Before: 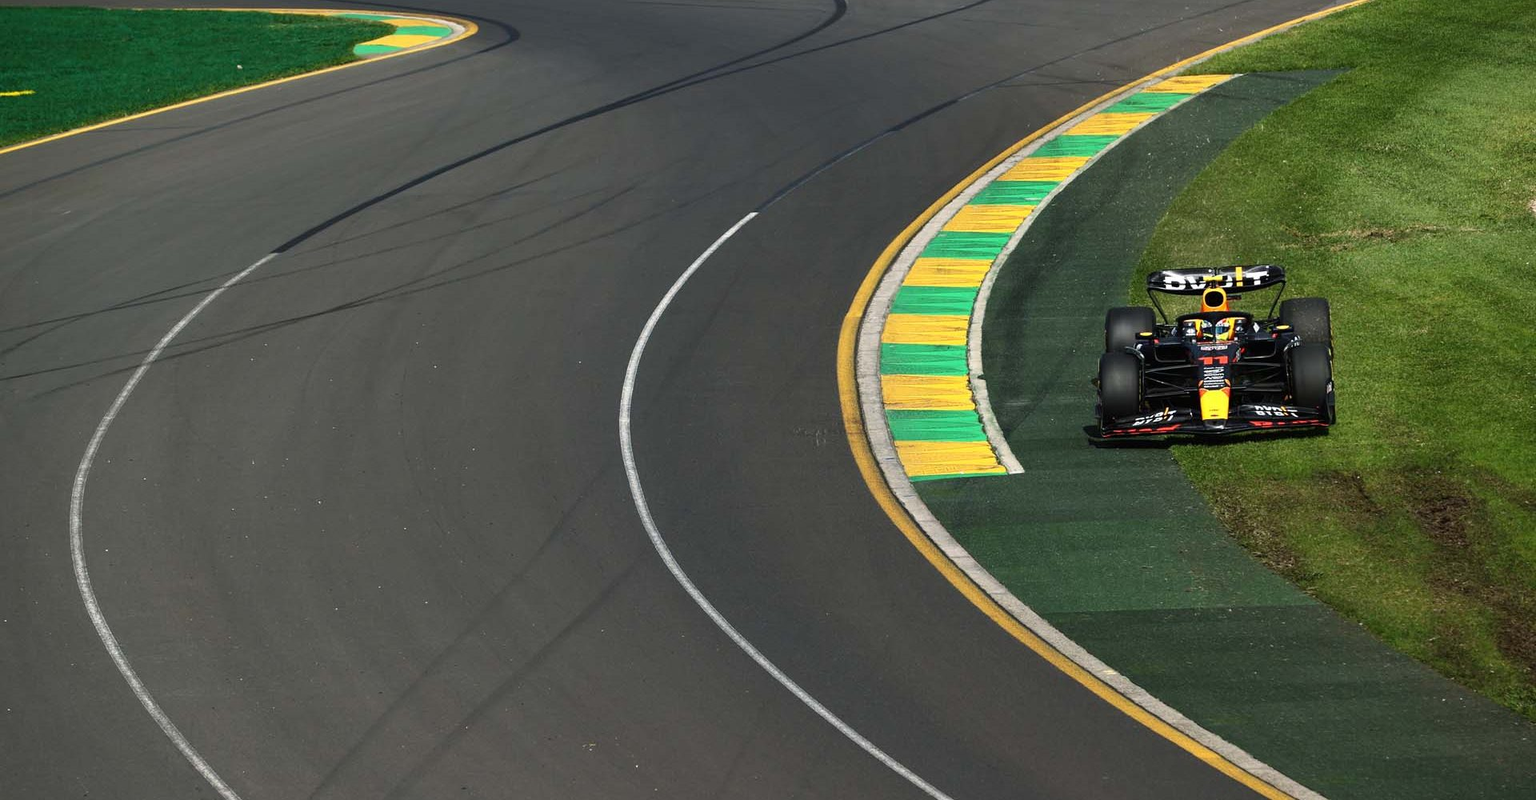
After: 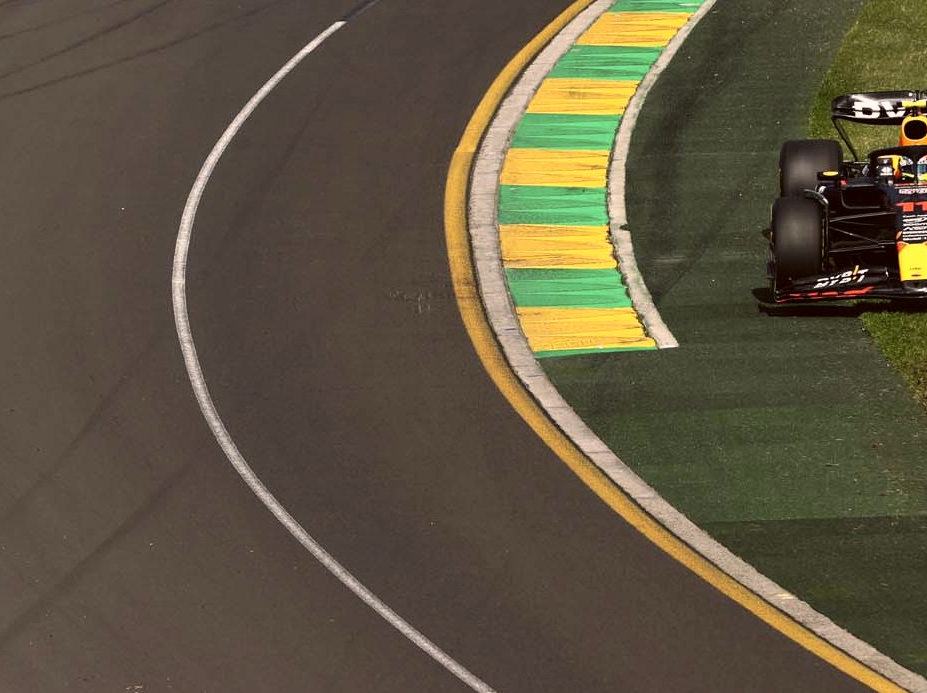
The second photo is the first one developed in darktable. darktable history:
crop: left 31.372%, top 24.436%, right 20.313%, bottom 6.225%
color correction: highlights a* 6.36, highlights b* 7.57, shadows a* 5.6, shadows b* 6.93, saturation 0.882
